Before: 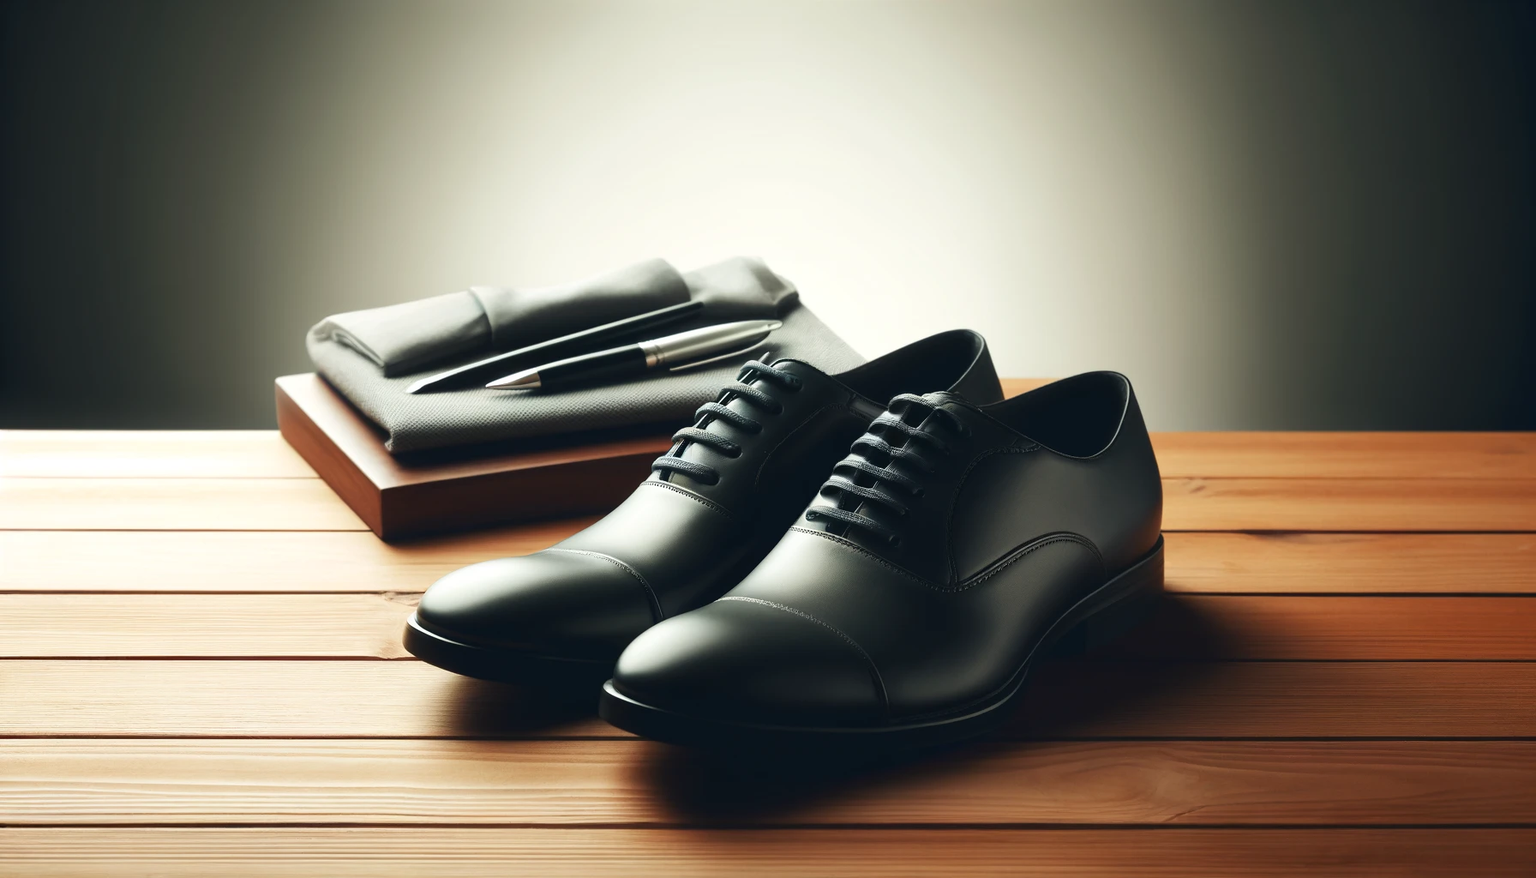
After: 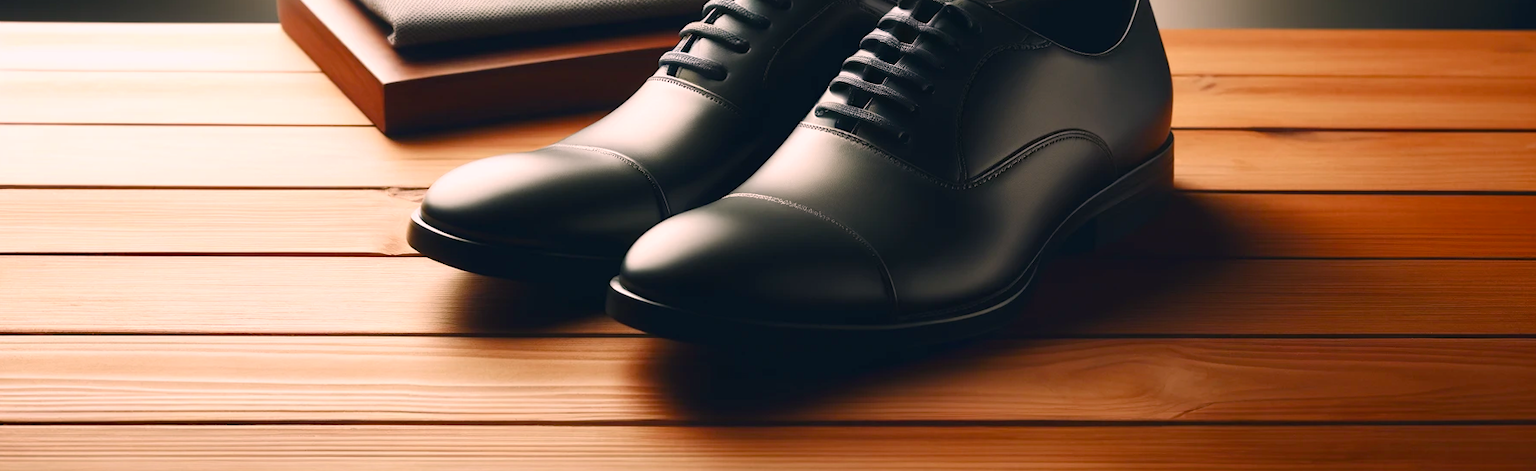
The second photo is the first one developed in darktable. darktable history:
color correction: highlights a* 14.52, highlights b* 4.84
crop and rotate: top 46.237%
rotate and perspective: rotation 0.174°, lens shift (vertical) 0.013, lens shift (horizontal) 0.019, shear 0.001, automatic cropping original format, crop left 0.007, crop right 0.991, crop top 0.016, crop bottom 0.997
color balance rgb: perceptual saturation grading › global saturation 20%, perceptual saturation grading › highlights -25%, perceptual saturation grading › shadows 25%
